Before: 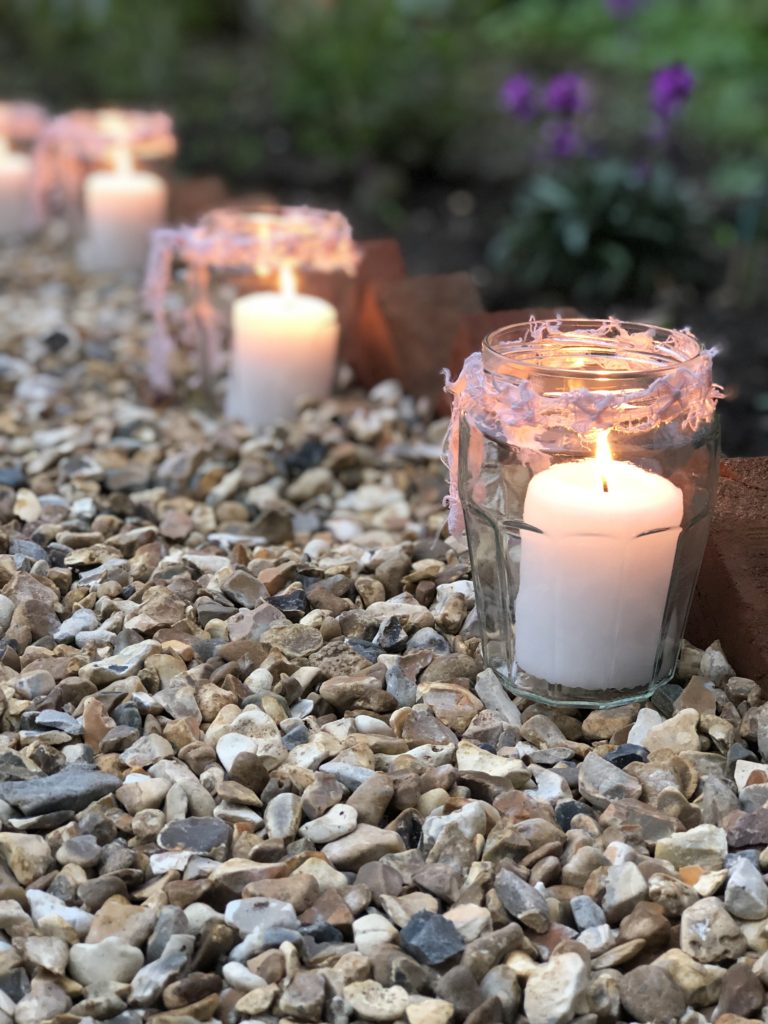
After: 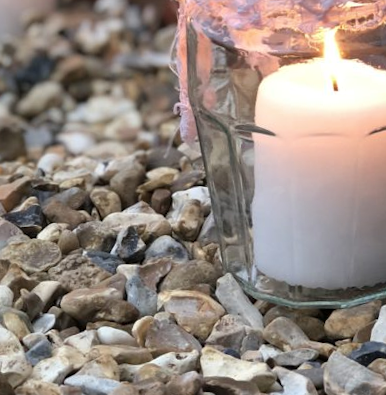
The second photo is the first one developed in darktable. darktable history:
shadows and highlights: shadows -88.03, highlights -35.45, shadows color adjustment 99.15%, highlights color adjustment 0%, soften with gaussian
crop: left 35.03%, top 36.625%, right 14.663%, bottom 20.057%
rotate and perspective: rotation -3°, crop left 0.031, crop right 0.968, crop top 0.07, crop bottom 0.93
